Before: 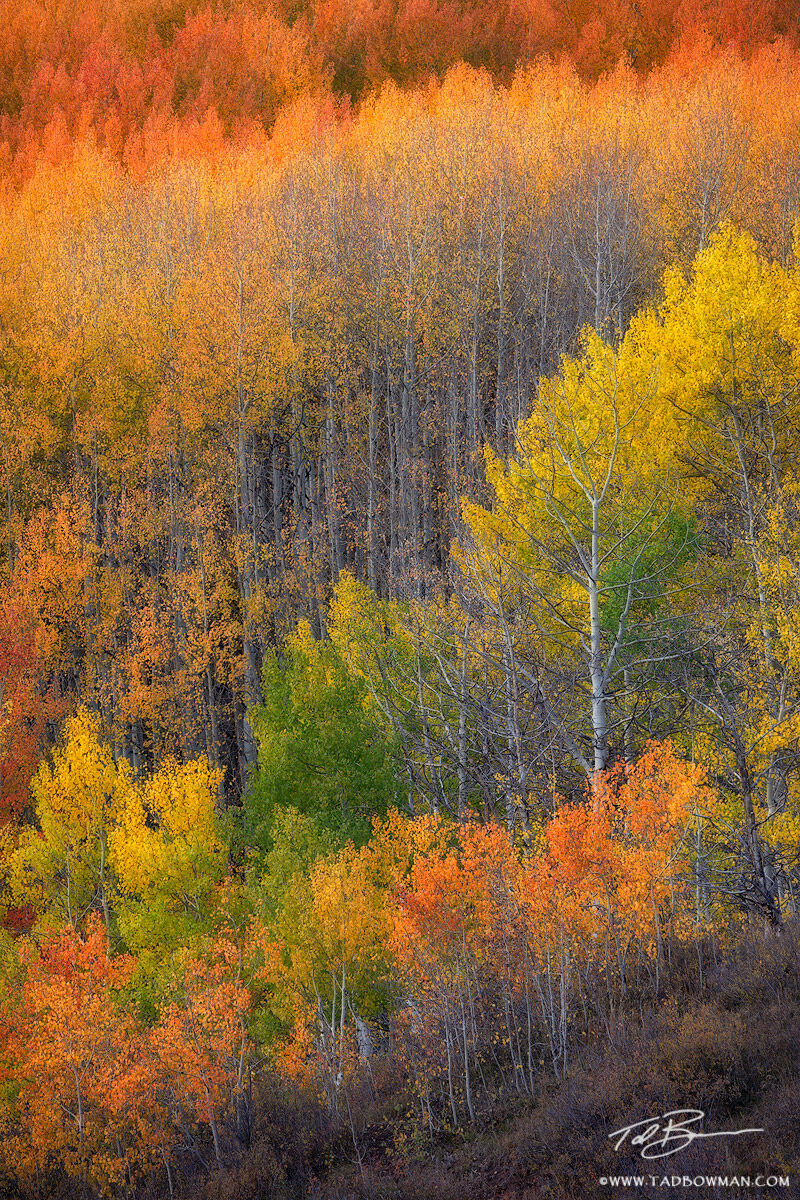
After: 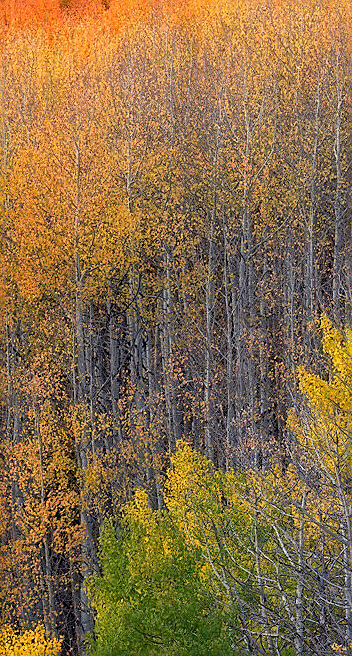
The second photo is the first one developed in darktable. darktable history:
crop: left 20.494%, top 10.89%, right 35.486%, bottom 34.441%
sharpen: amount 0.495
